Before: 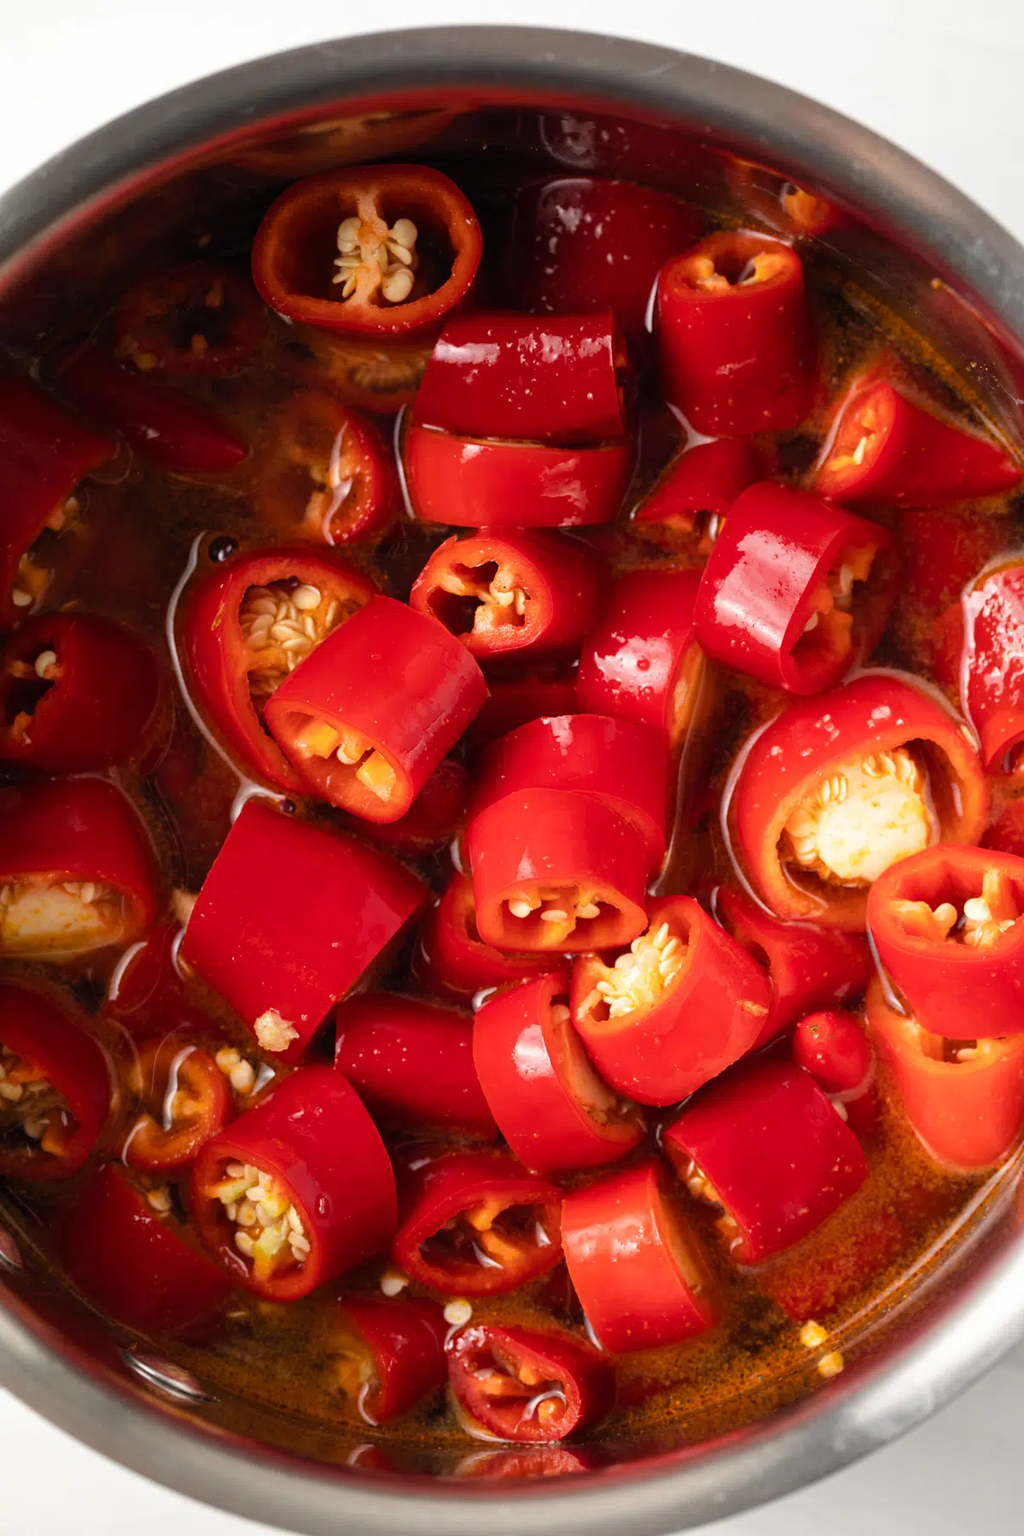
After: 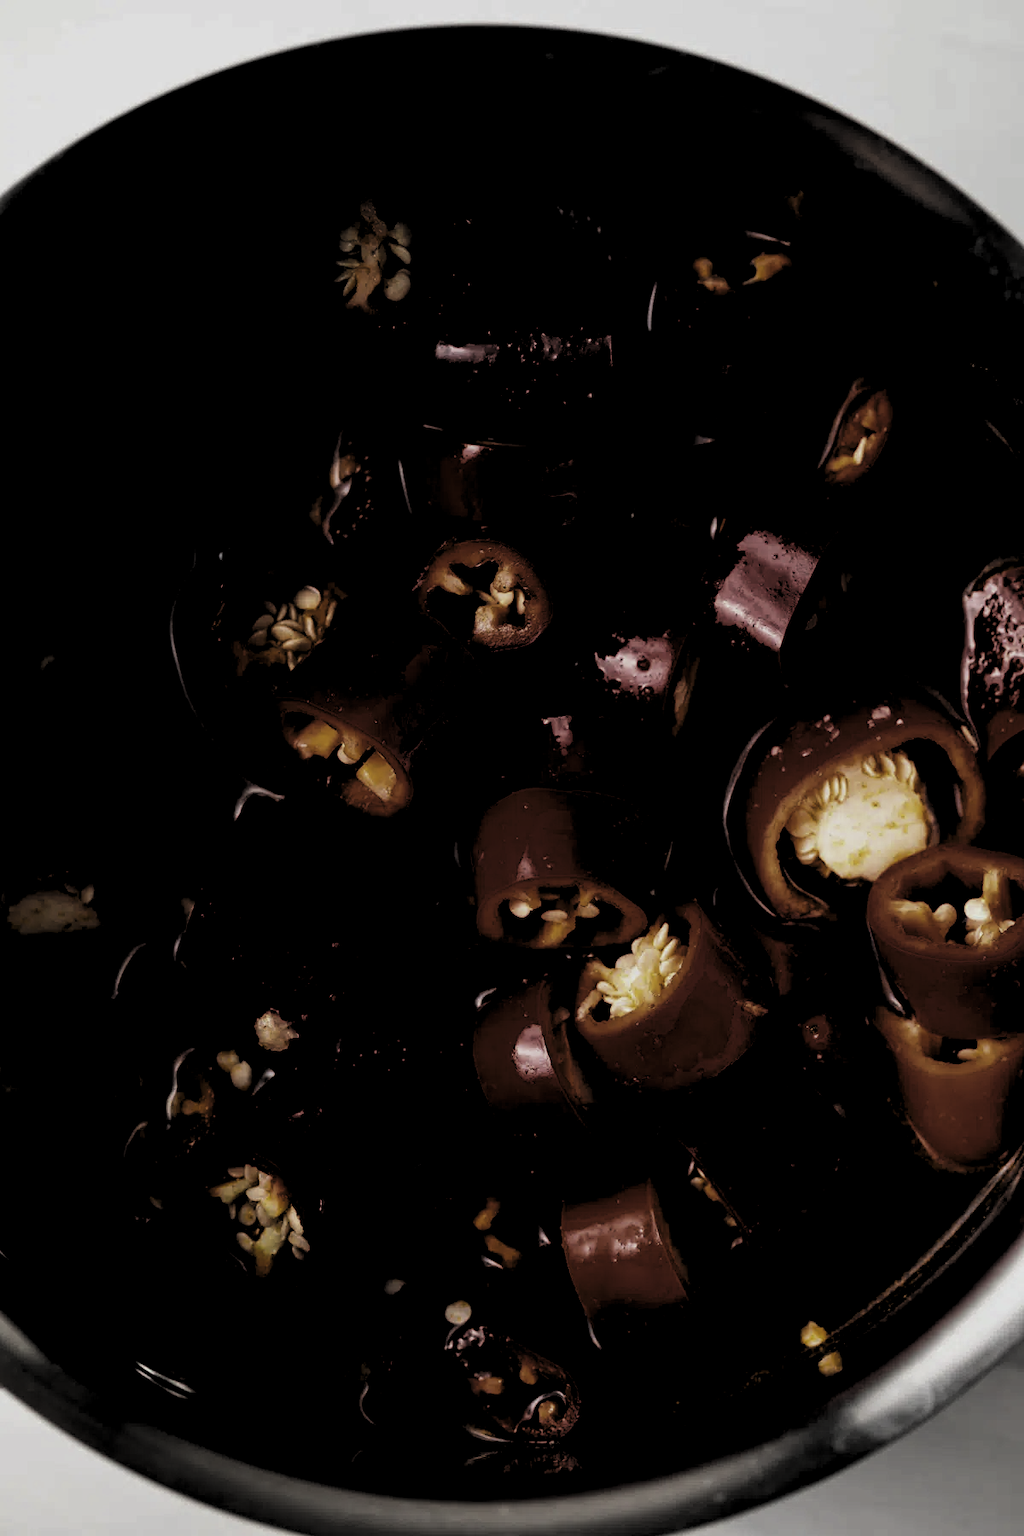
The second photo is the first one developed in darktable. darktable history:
levels: levels [0.514, 0.759, 1]
contrast brightness saturation: contrast -0.098, saturation -0.088
